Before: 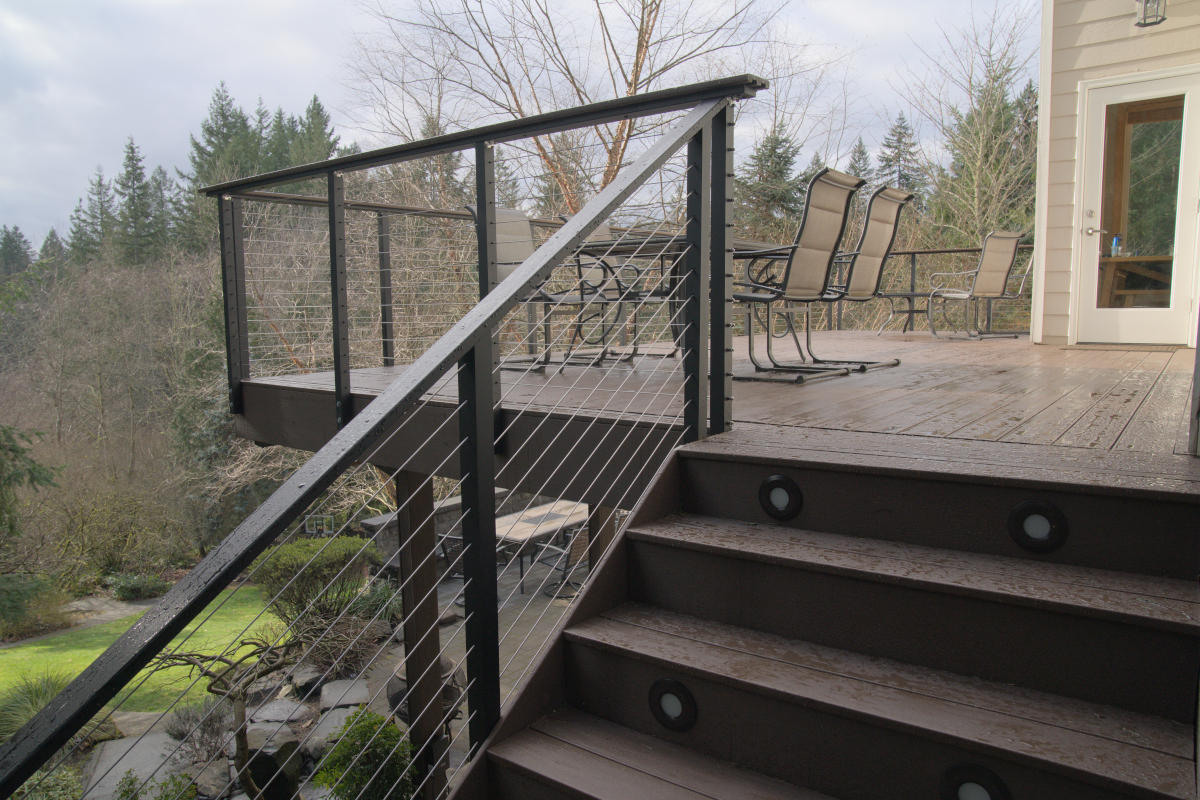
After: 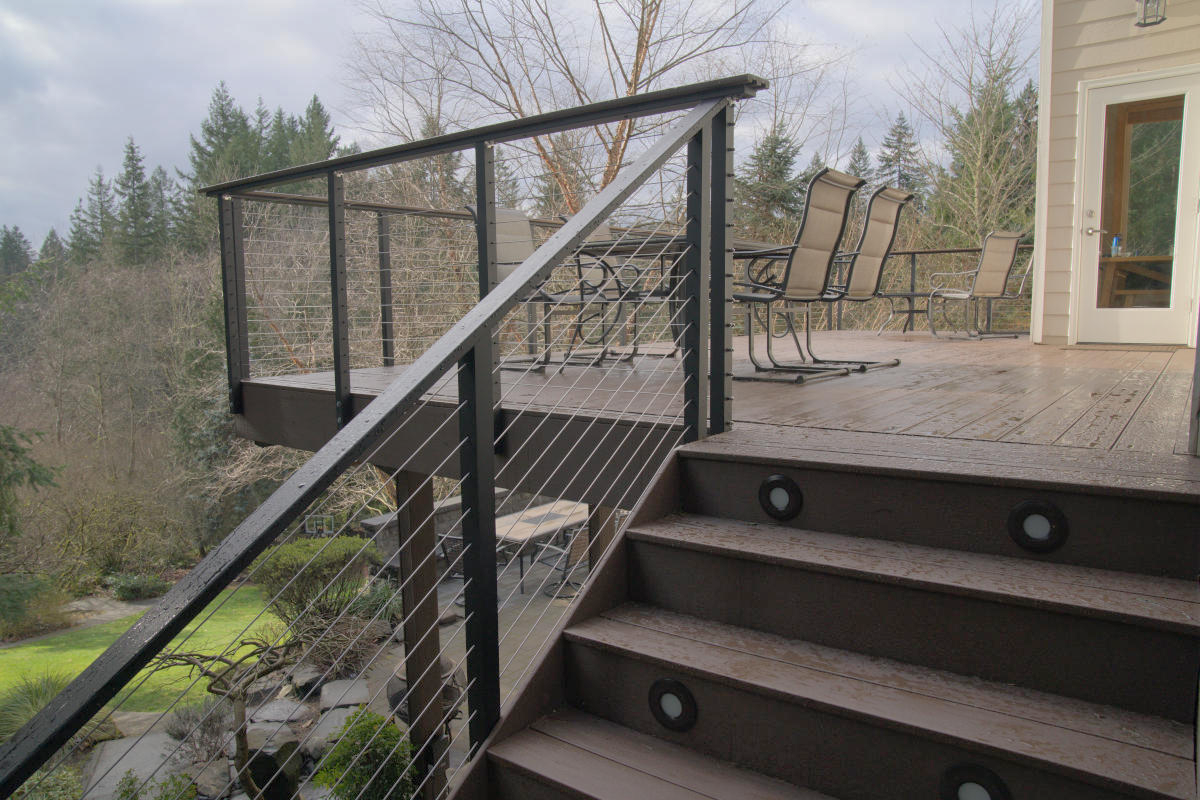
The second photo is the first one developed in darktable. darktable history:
shadows and highlights: on, module defaults
white balance: emerald 1
exposure: black level correction 0.002, compensate highlight preservation false
